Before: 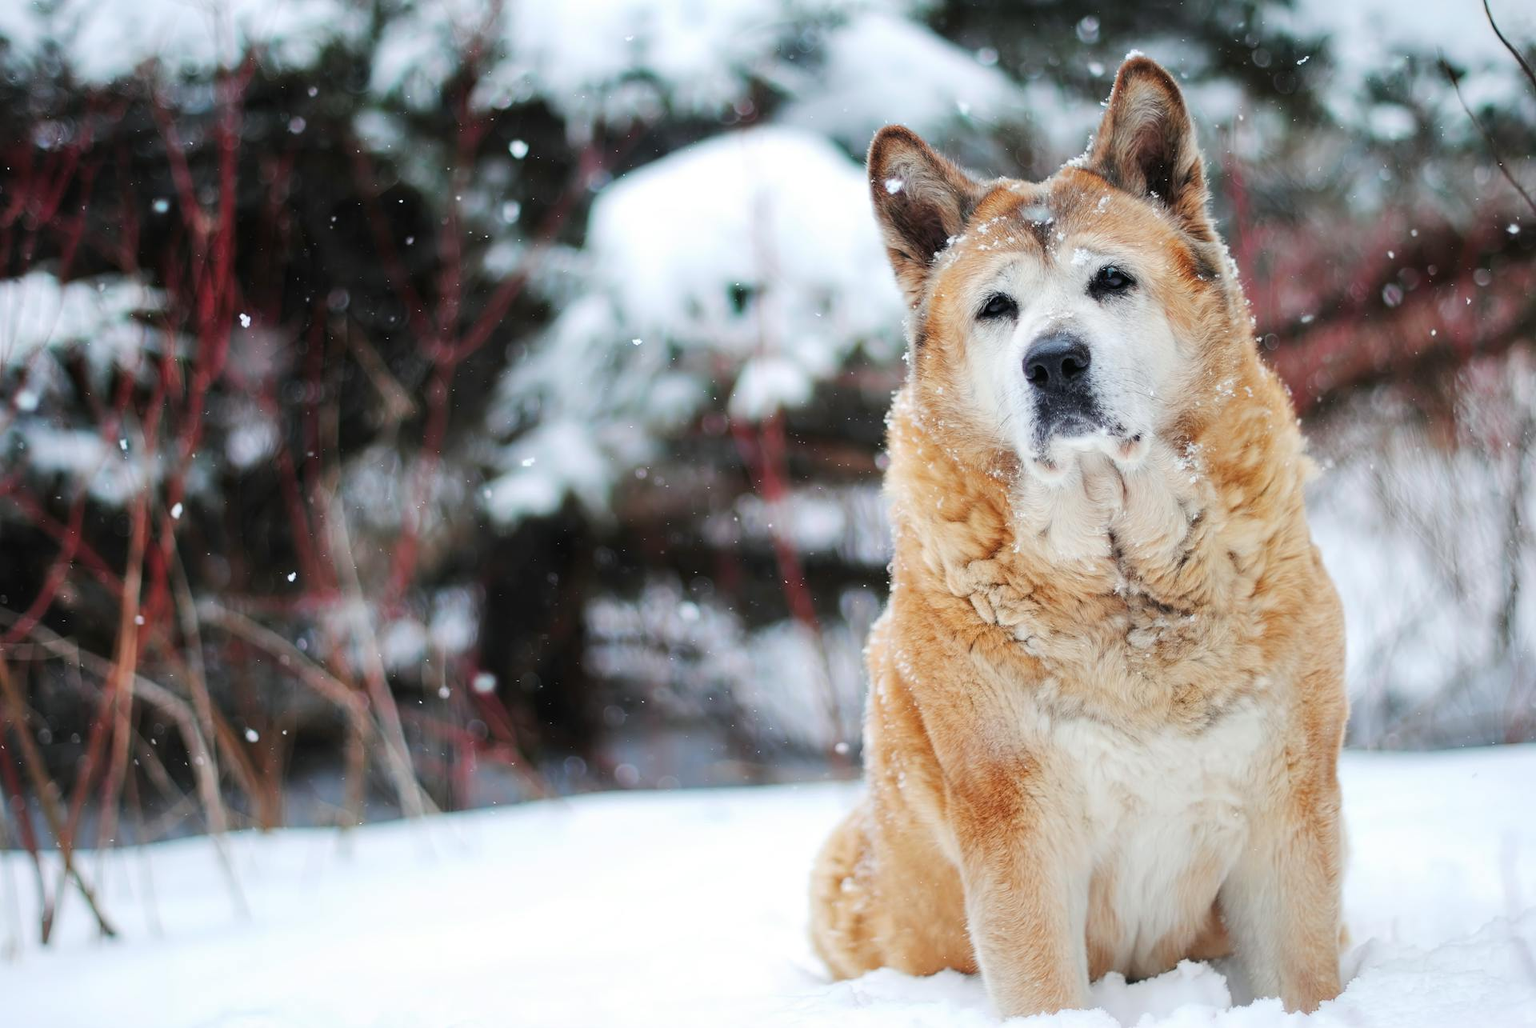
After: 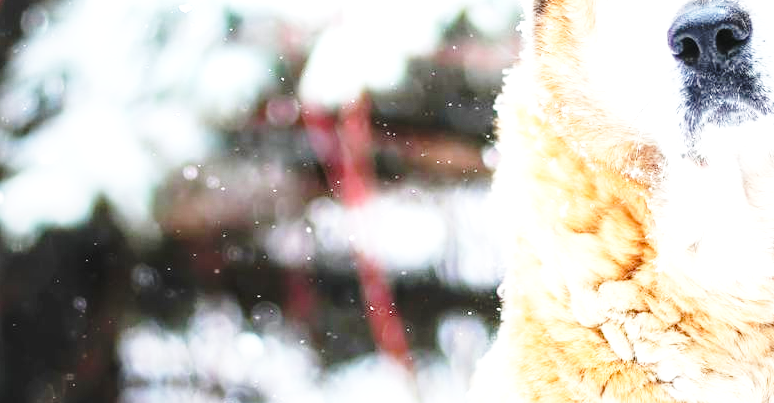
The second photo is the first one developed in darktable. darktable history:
local contrast: on, module defaults
crop: left 31.857%, top 32.614%, right 27.789%, bottom 35.991%
base curve: curves: ch0 [(0, 0) (0.036, 0.037) (0.121, 0.228) (0.46, 0.76) (0.859, 0.983) (1, 1)], preserve colors none
exposure: black level correction 0, exposure 0.951 EV, compensate highlight preservation false
